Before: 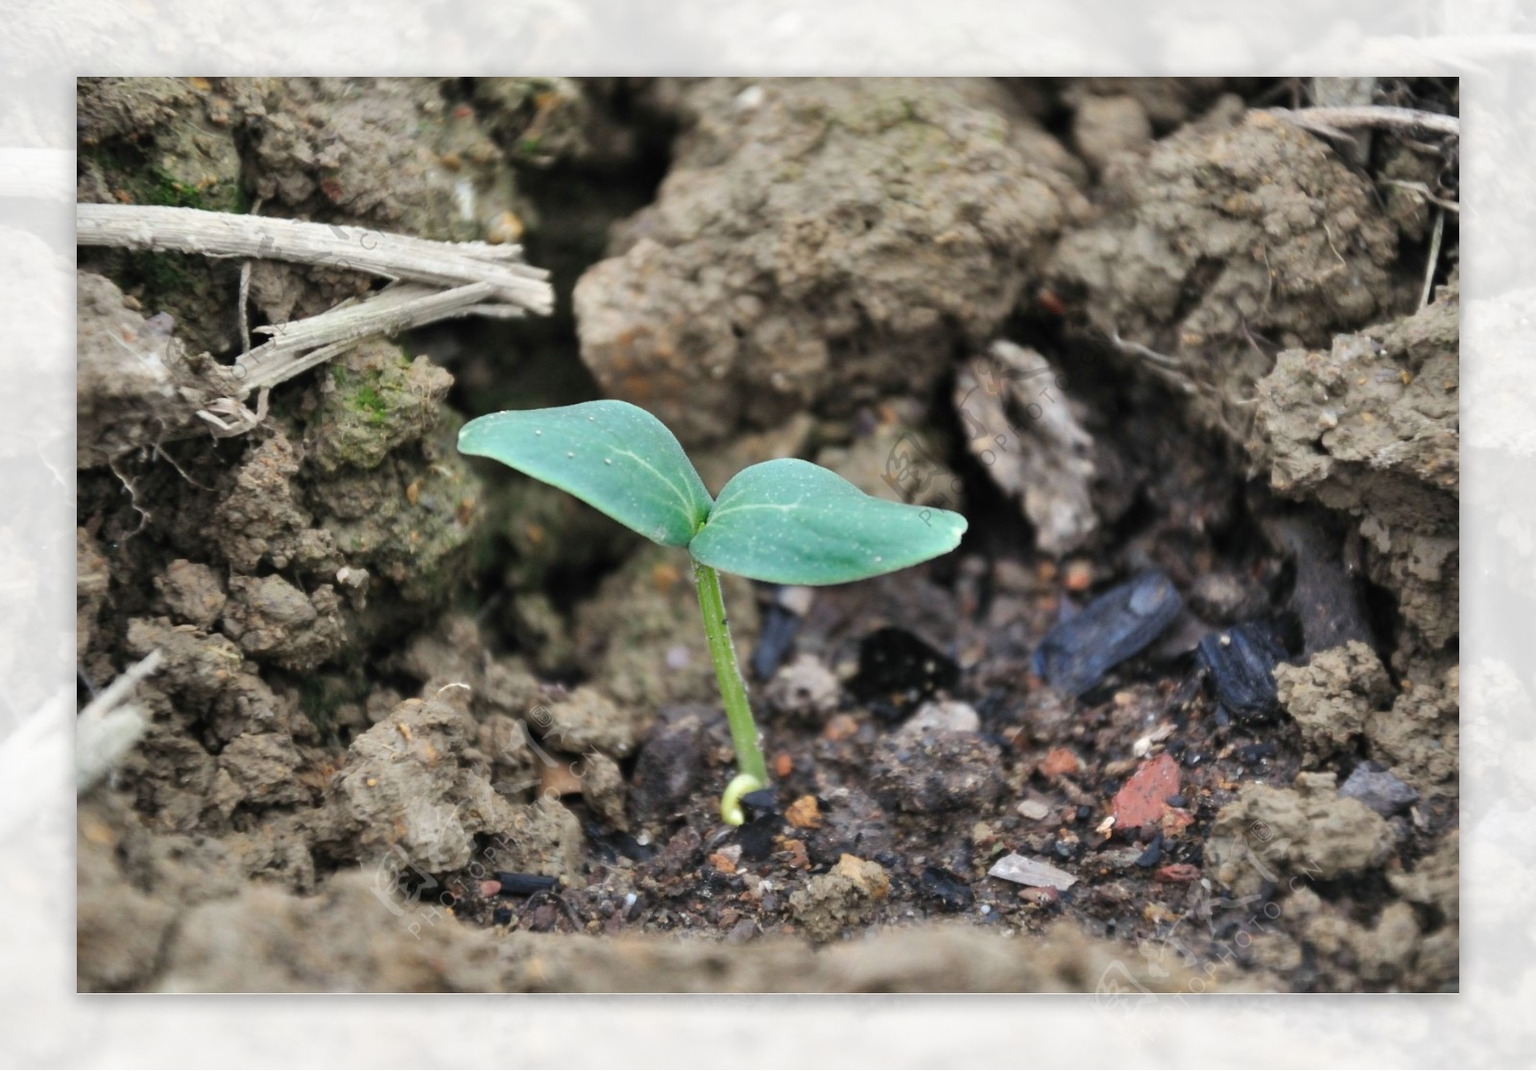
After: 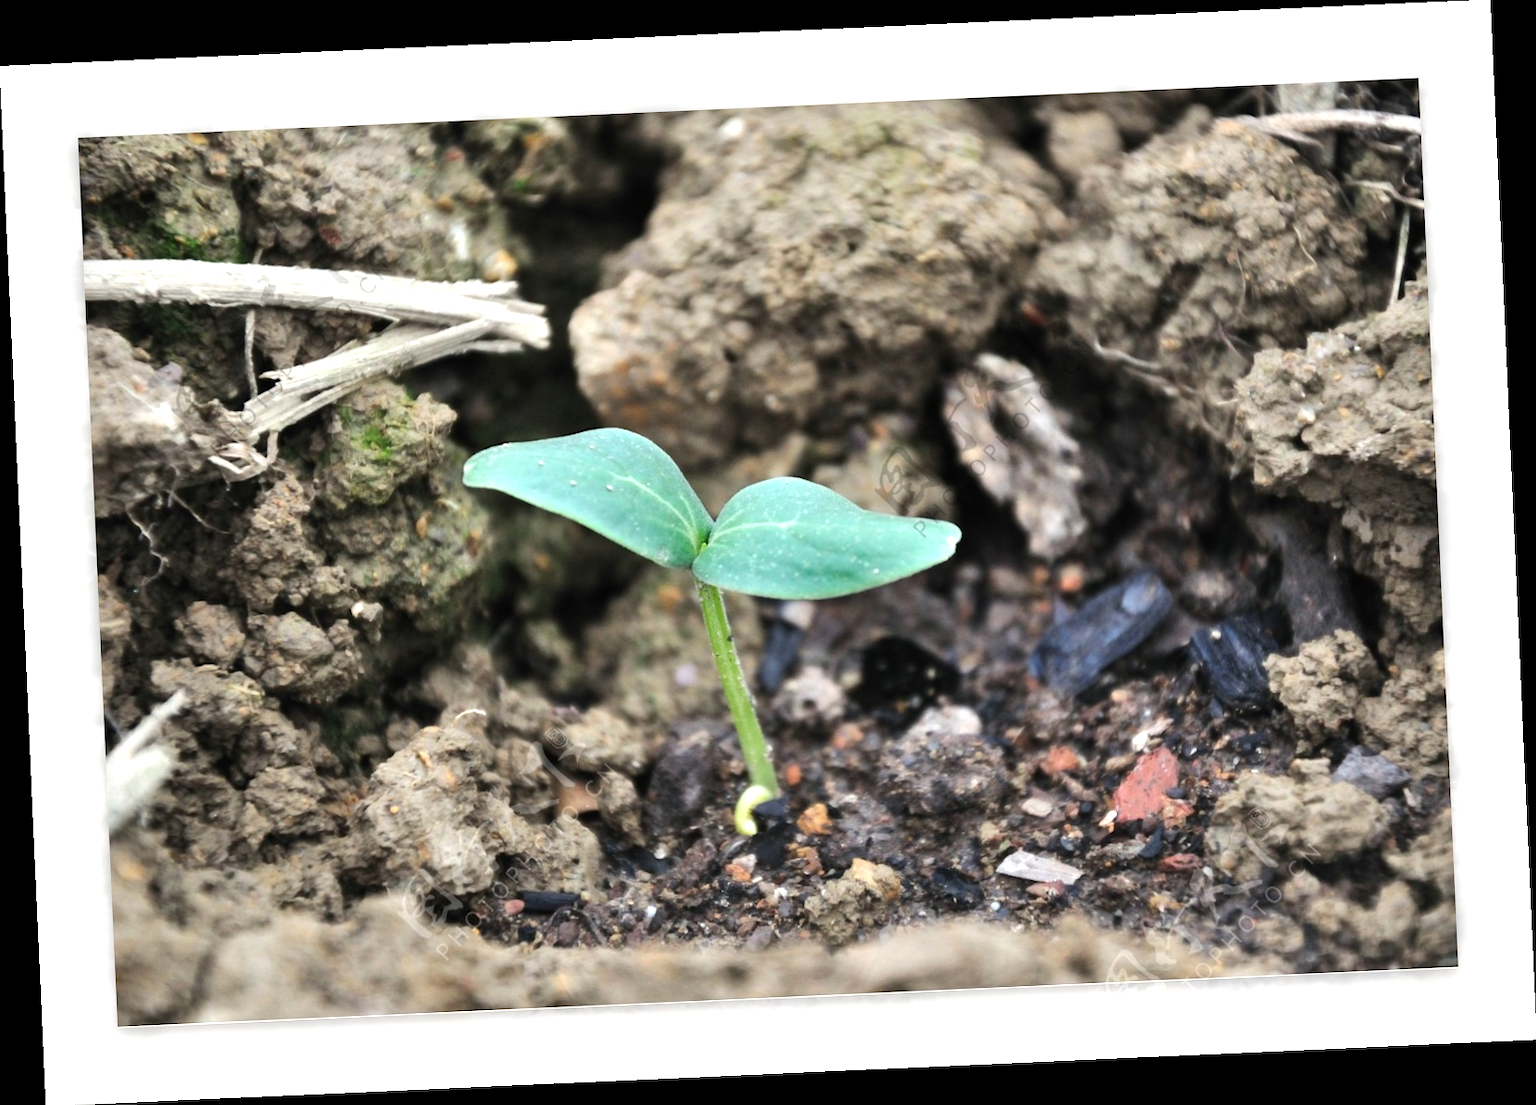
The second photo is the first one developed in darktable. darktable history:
tone equalizer: -8 EV -0.417 EV, -7 EV -0.389 EV, -6 EV -0.333 EV, -5 EV -0.222 EV, -3 EV 0.222 EV, -2 EV 0.333 EV, -1 EV 0.389 EV, +0 EV 0.417 EV, edges refinement/feathering 500, mask exposure compensation -1.57 EV, preserve details no
rotate and perspective: rotation -2.56°, automatic cropping off
exposure: exposure 0.258 EV, compensate highlight preservation false
